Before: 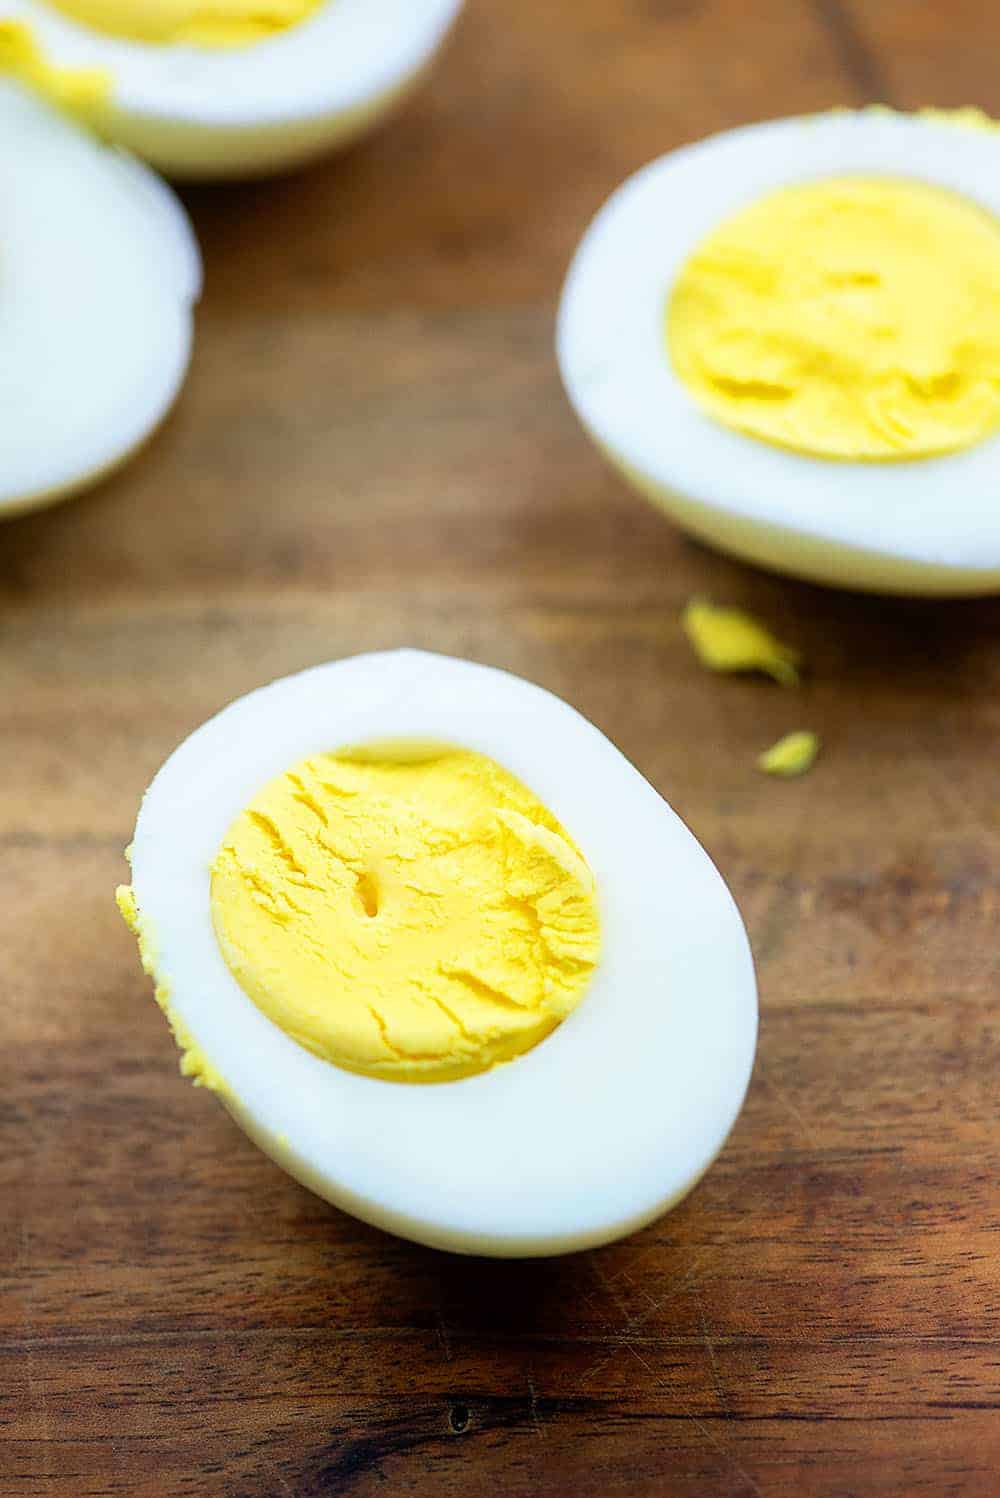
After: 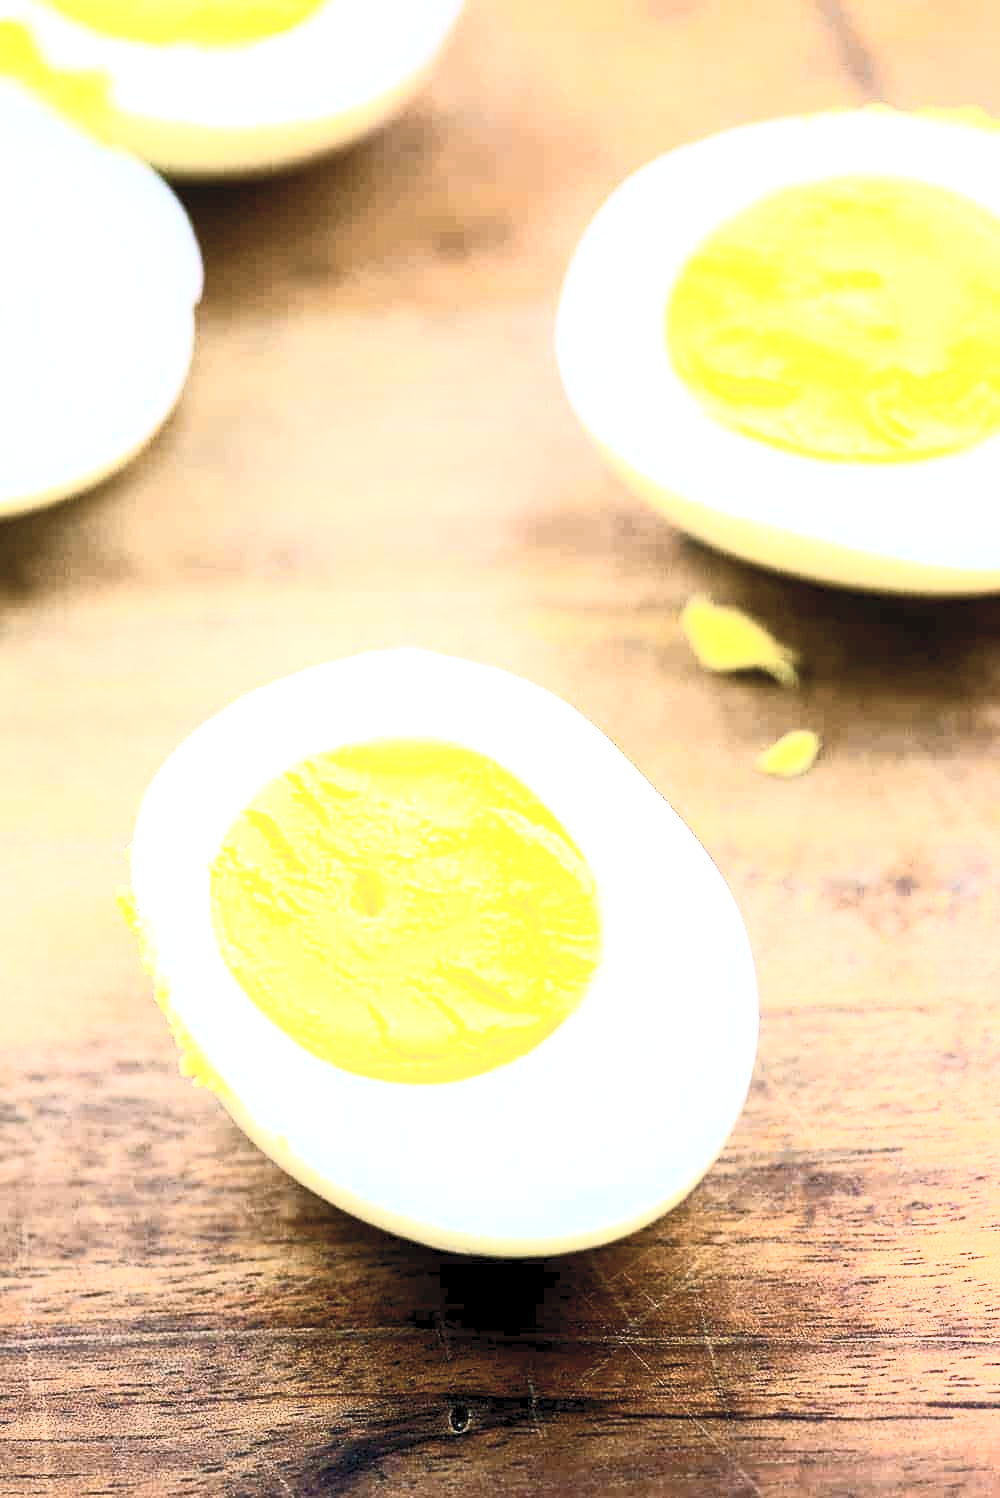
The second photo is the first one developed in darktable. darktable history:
exposure: black level correction 0, exposure 1.1 EV, compensate exposure bias true, compensate highlight preservation false
contrast brightness saturation: contrast 0.57, brightness 0.57, saturation -0.34
color balance rgb: shadows lift › chroma 2%, shadows lift › hue 217.2°, power › chroma 0.25%, power › hue 60°, highlights gain › chroma 1.5%, highlights gain › hue 309.6°, global offset › luminance -0.25%, perceptual saturation grading › global saturation 15%, global vibrance 15%
